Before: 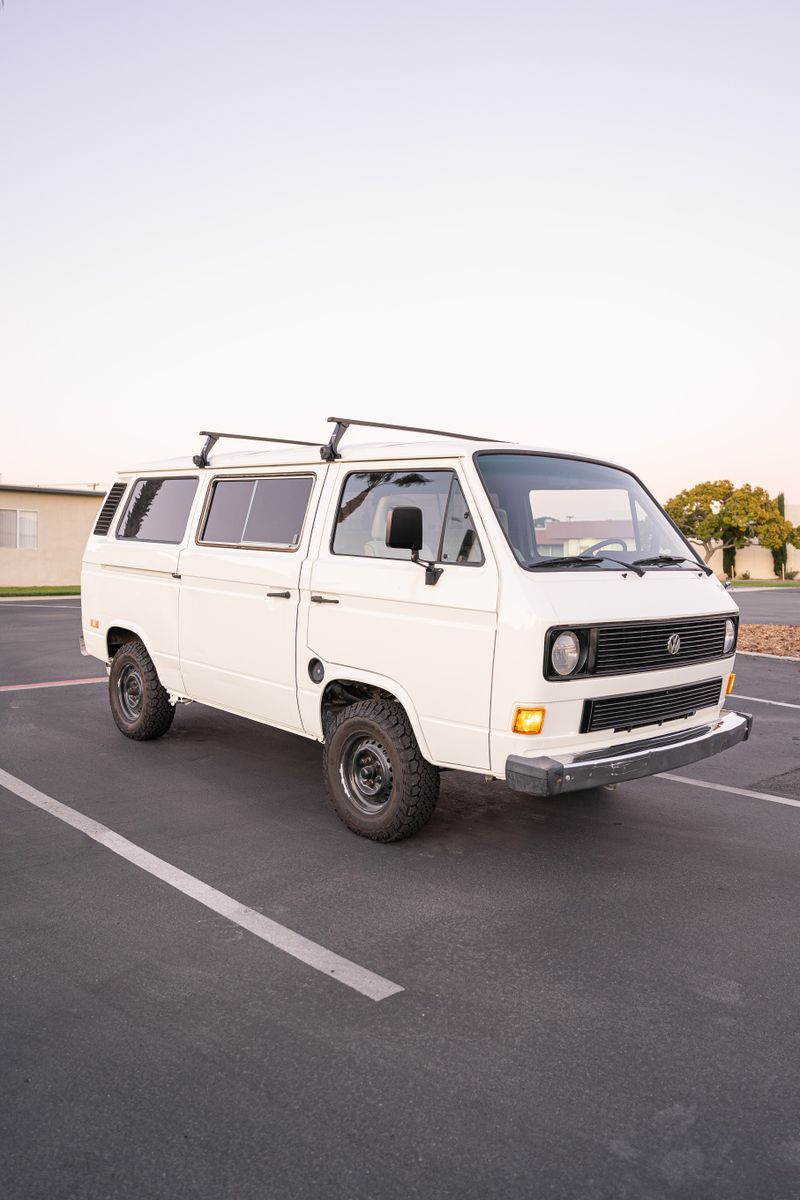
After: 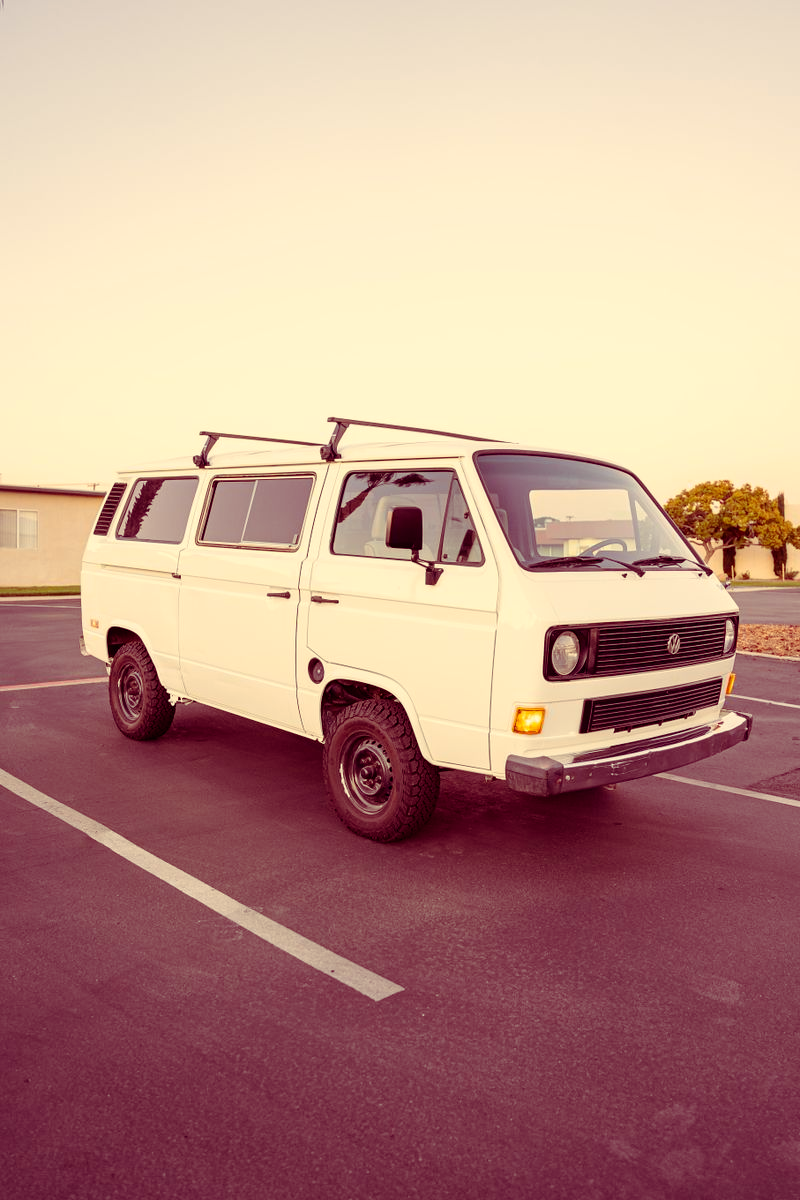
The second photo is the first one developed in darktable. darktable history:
color balance rgb: shadows lift › luminance -18.798%, shadows lift › chroma 35.132%, highlights gain › chroma 8.11%, highlights gain › hue 81.77°, perceptual saturation grading › global saturation 0.019%, global vibrance 20%
